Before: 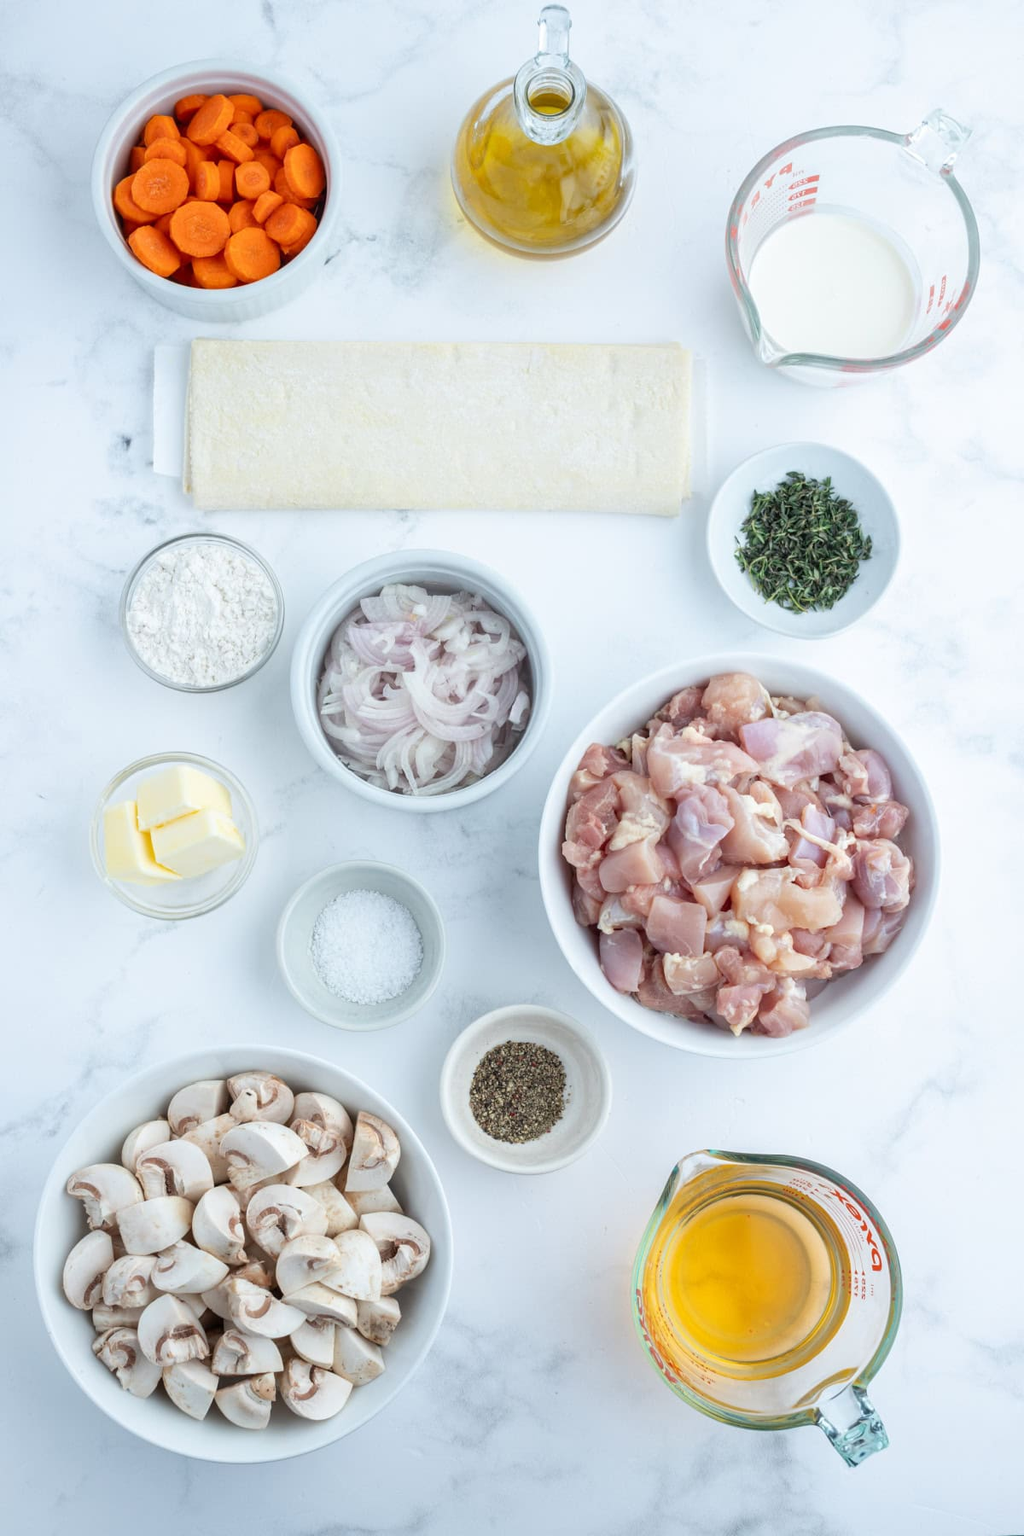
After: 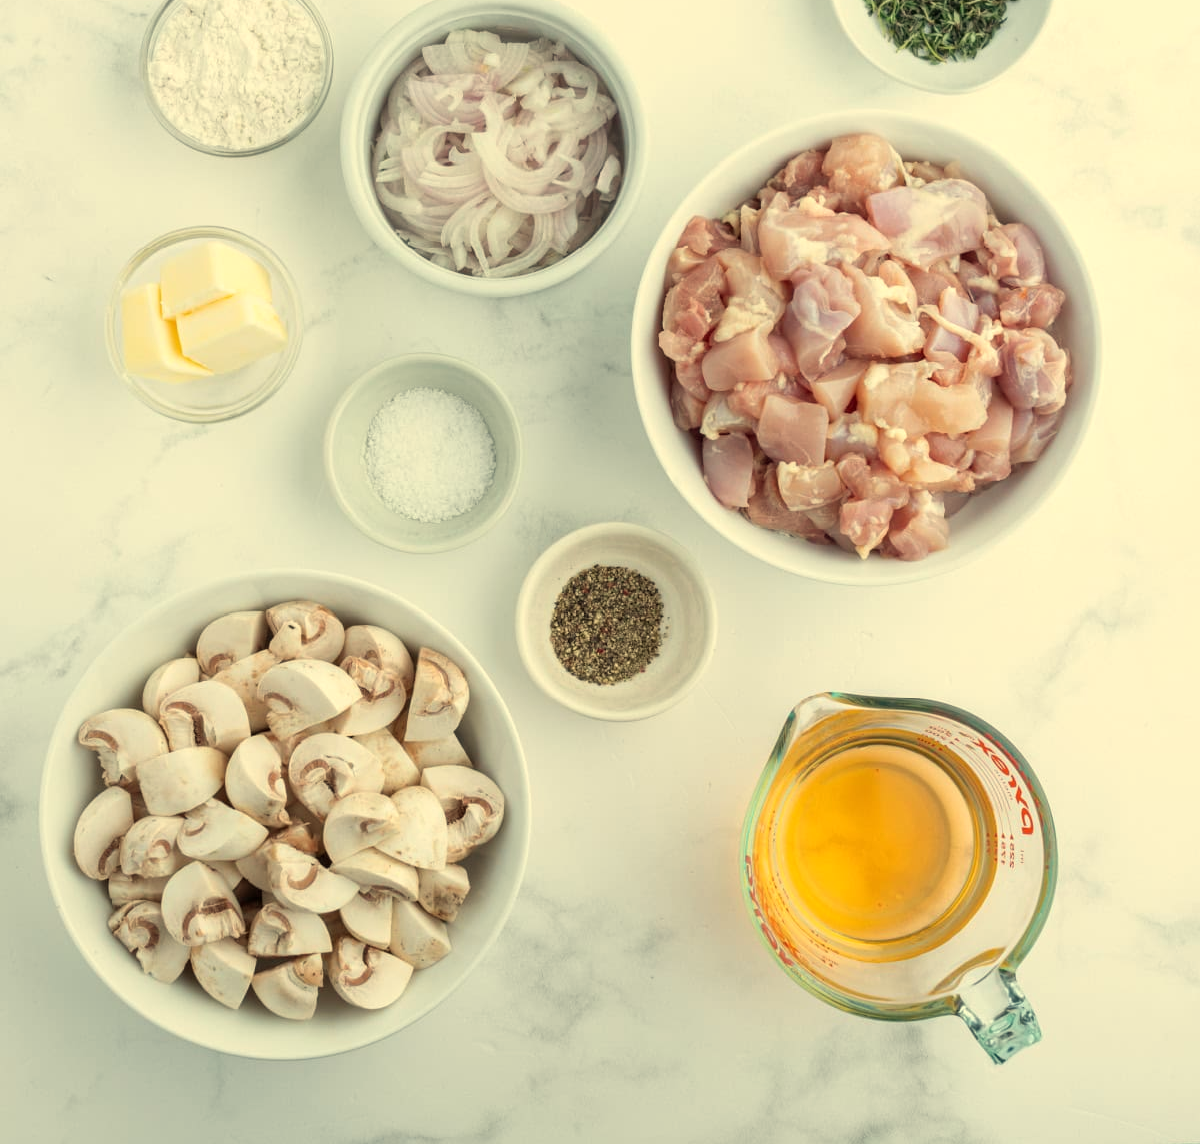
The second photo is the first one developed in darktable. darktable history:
crop and rotate: top 36.435%
white balance: red 1.08, blue 0.791
